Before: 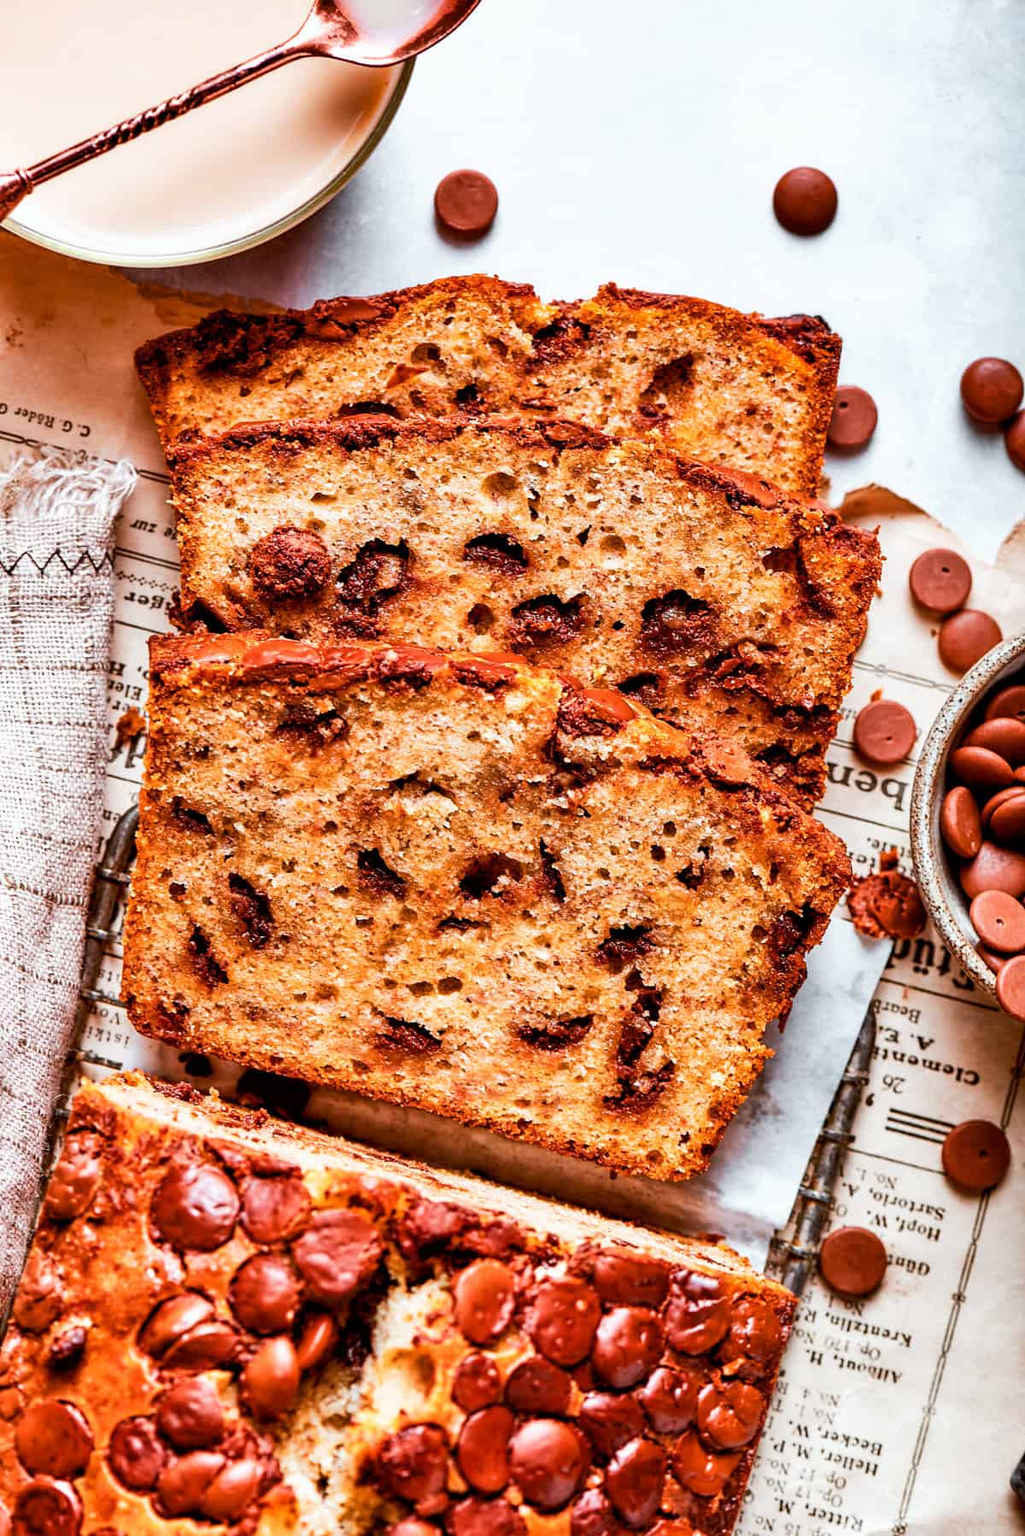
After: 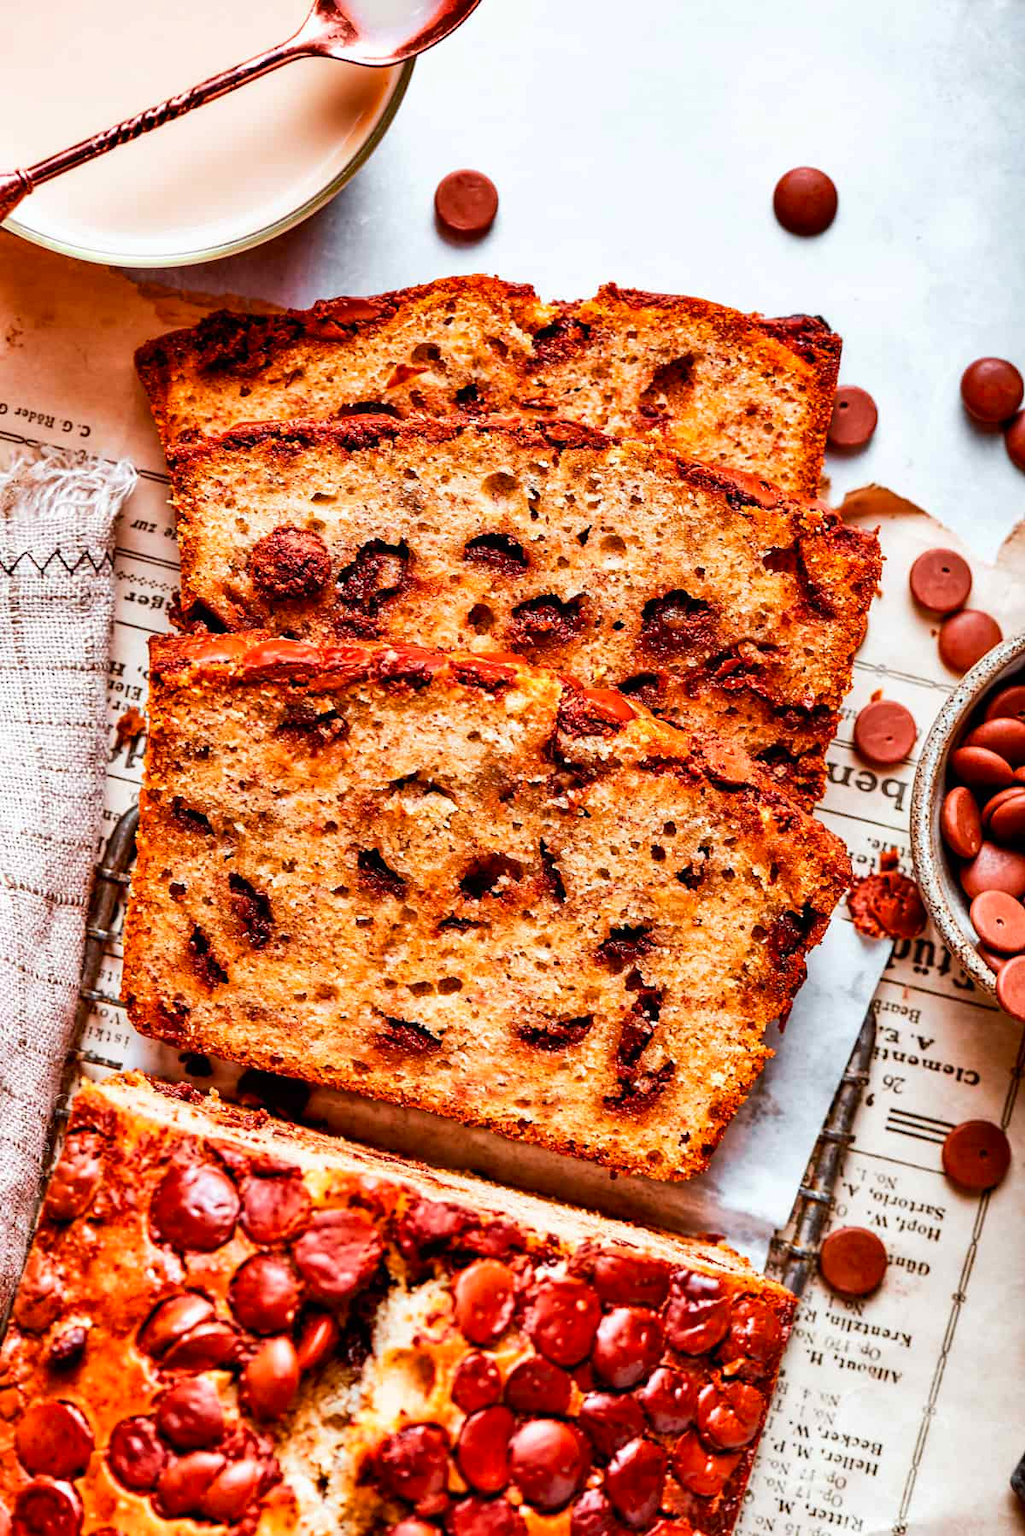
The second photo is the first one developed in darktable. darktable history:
contrast brightness saturation: saturation 0.179
